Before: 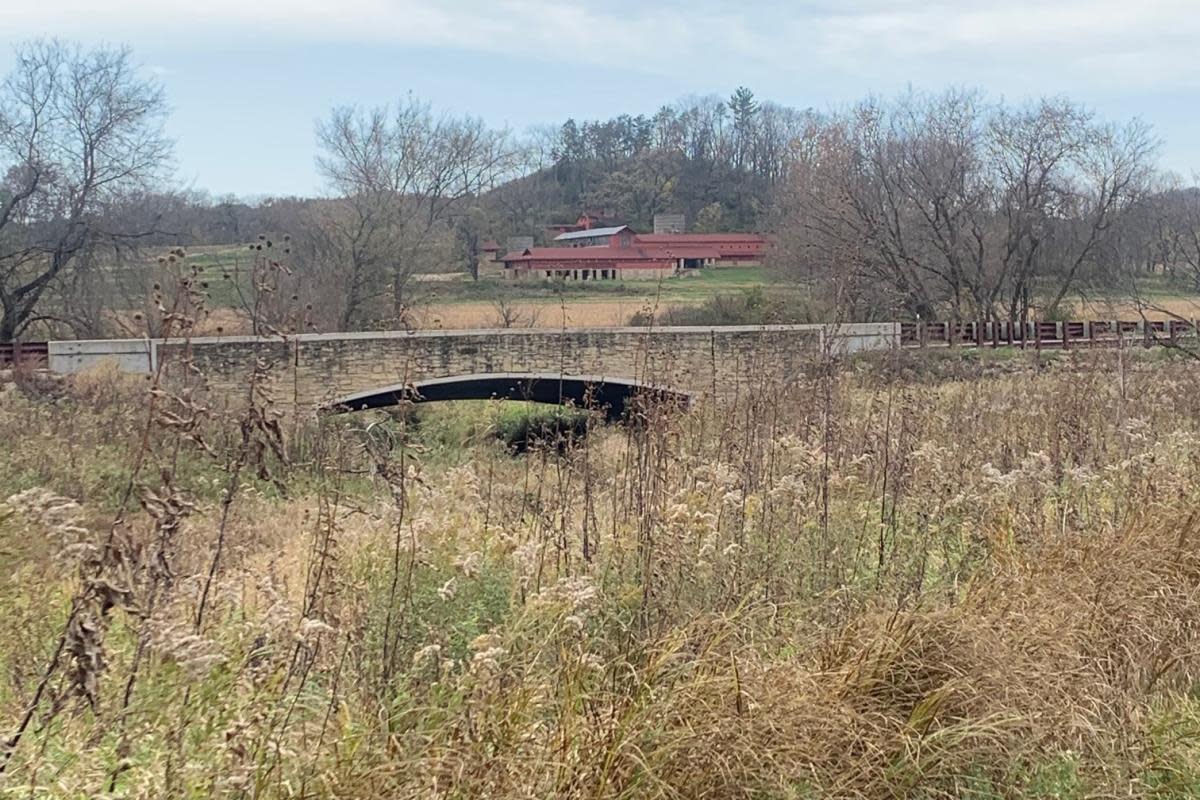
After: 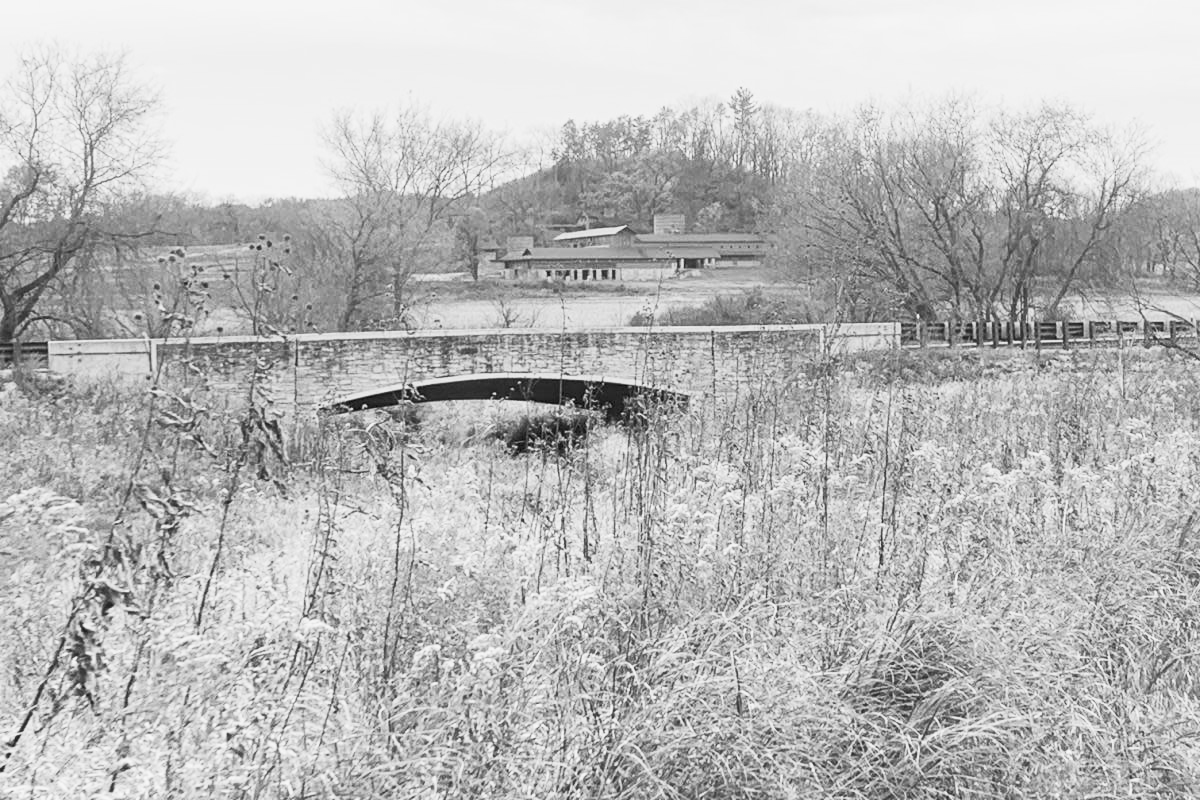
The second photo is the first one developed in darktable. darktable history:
contrast brightness saturation: contrast 0.53, brightness 0.47, saturation -1
color balance rgb: contrast -30%
